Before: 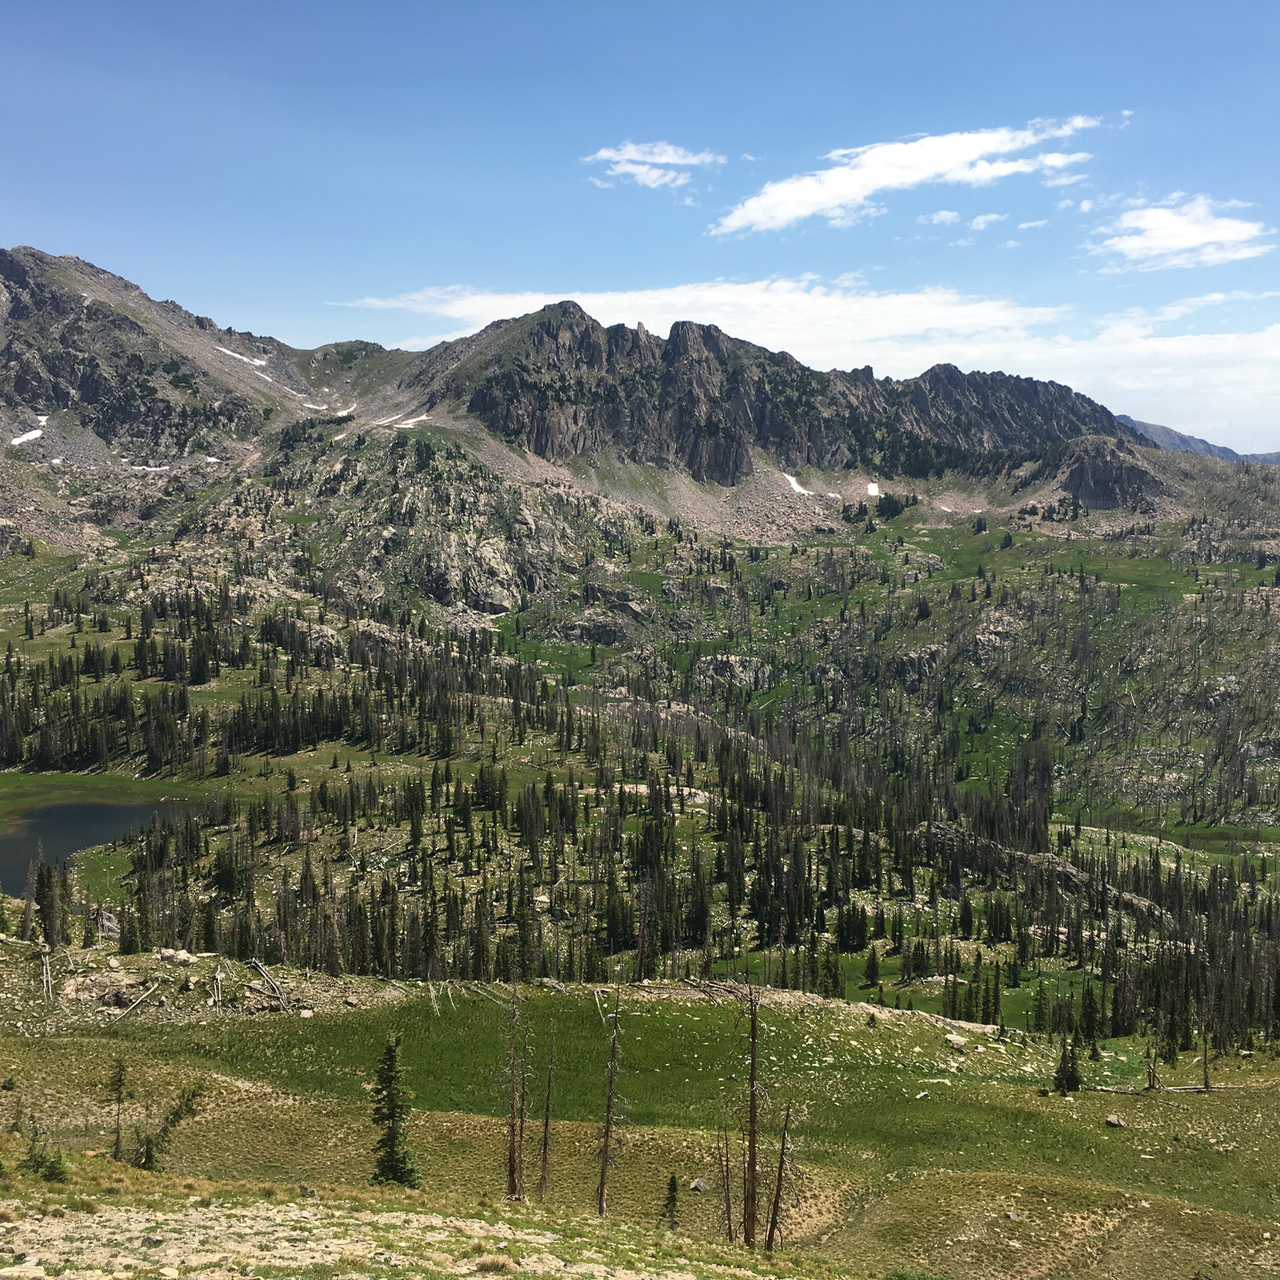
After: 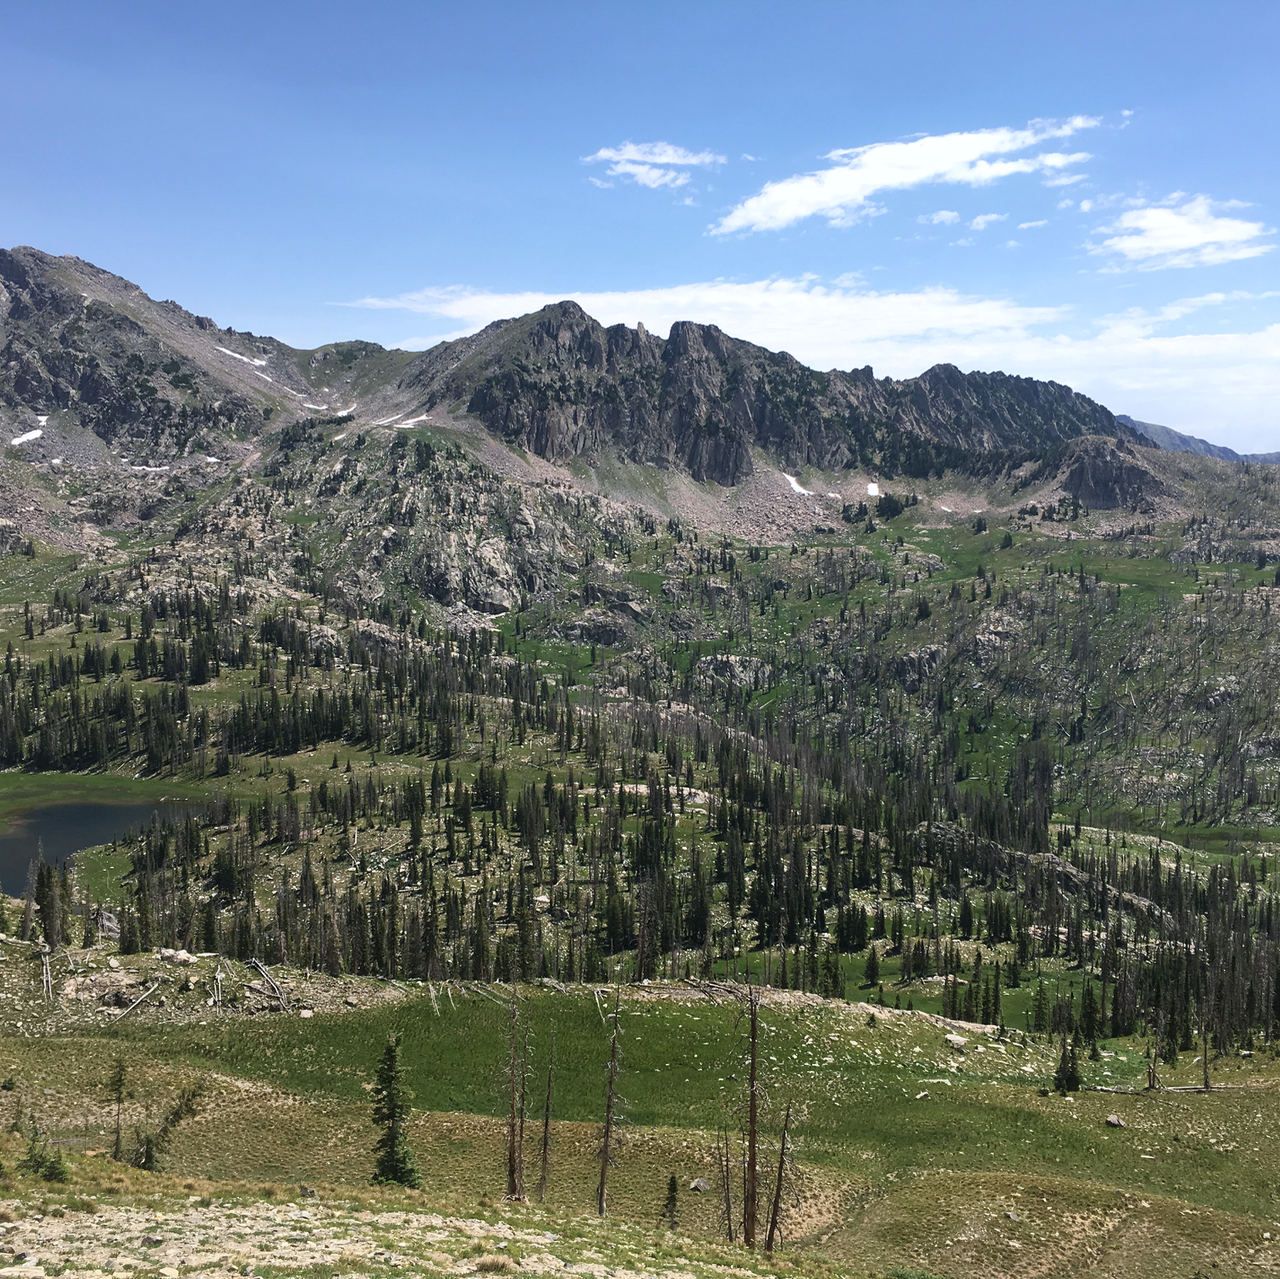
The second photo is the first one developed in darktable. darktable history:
contrast brightness saturation: saturation -0.065
color calibration: gray › normalize channels true, illuminant as shot in camera, x 0.358, y 0.373, temperature 4628.91 K, gamut compression 0.022
crop: bottom 0.07%
